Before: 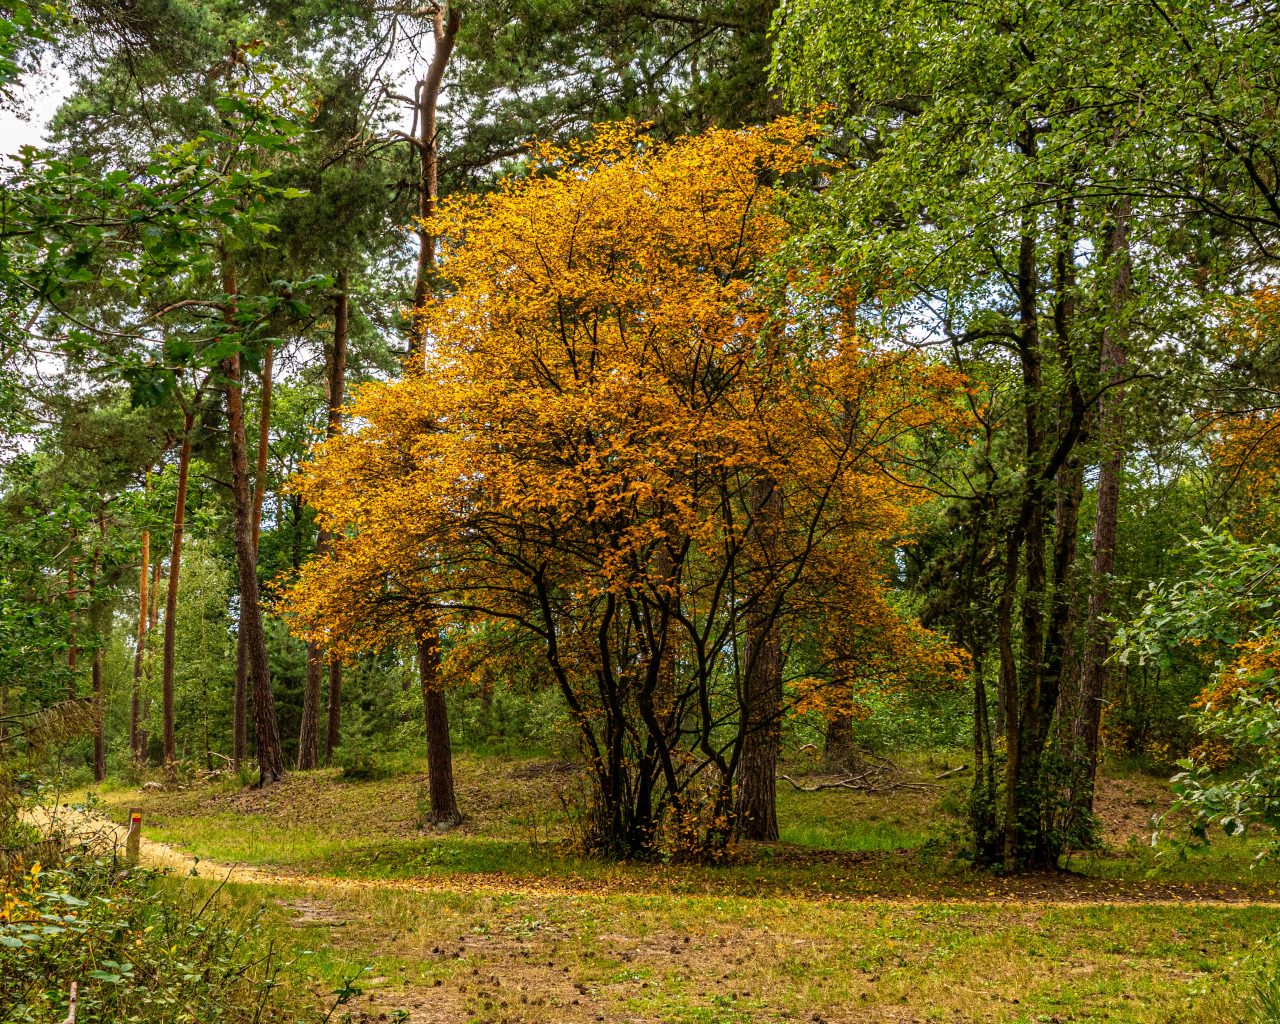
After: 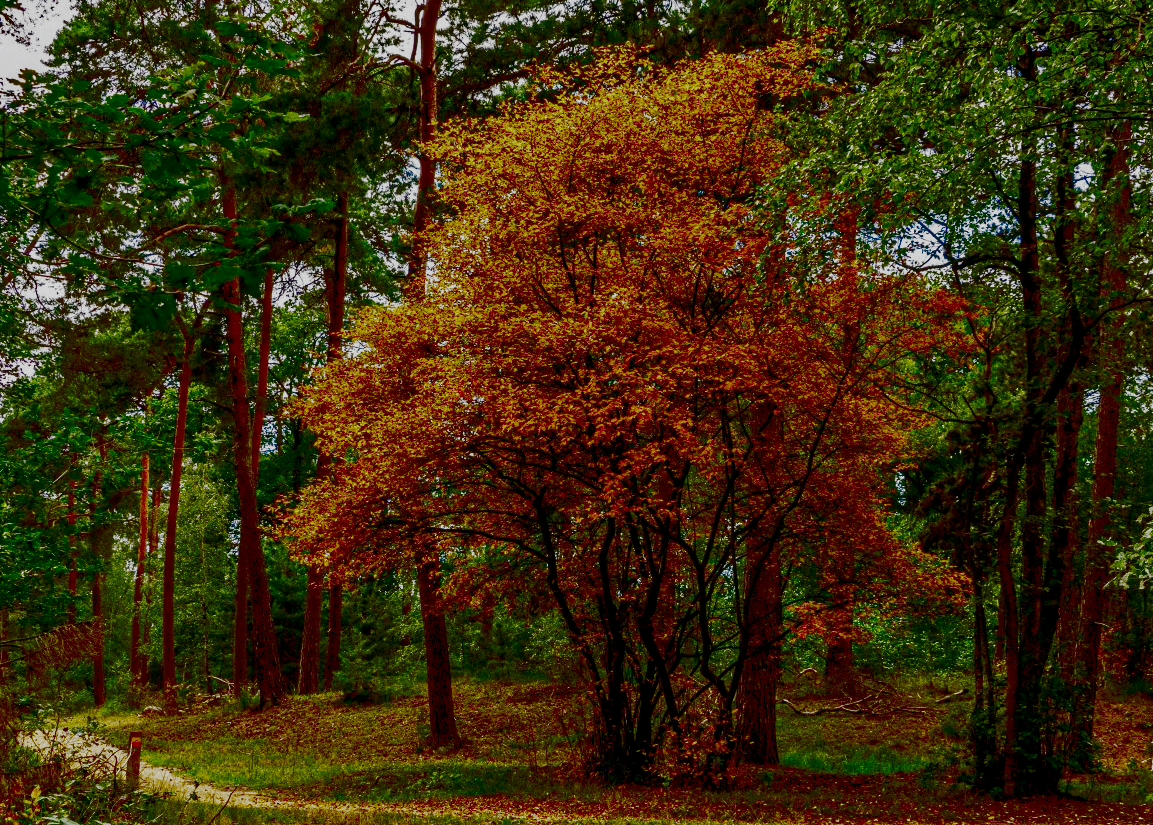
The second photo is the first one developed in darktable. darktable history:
exposure: black level correction 0, exposure 1.392 EV, compensate highlight preservation false
haze removal: strength 0.281, distance 0.257, compatibility mode true, adaptive false
crop: top 7.475%, right 9.897%, bottom 11.92%
contrast equalizer: y [[0.6 ×6], [0.55 ×6], [0 ×6], [0 ×6], [0 ×6]], mix 0.302
contrast brightness saturation: brightness -0.99, saturation 0.991
filmic rgb: black relative exposure -7.65 EV, white relative exposure 4.56 EV, hardness 3.61, preserve chrominance no, color science v4 (2020), contrast in shadows soft, contrast in highlights soft
tone equalizer: -8 EV -0.001 EV, -7 EV 0.004 EV, -6 EV -0.011 EV, -5 EV 0.013 EV, -4 EV -0.011 EV, -3 EV 0.03 EV, -2 EV -0.071 EV, -1 EV -0.301 EV, +0 EV -0.597 EV
